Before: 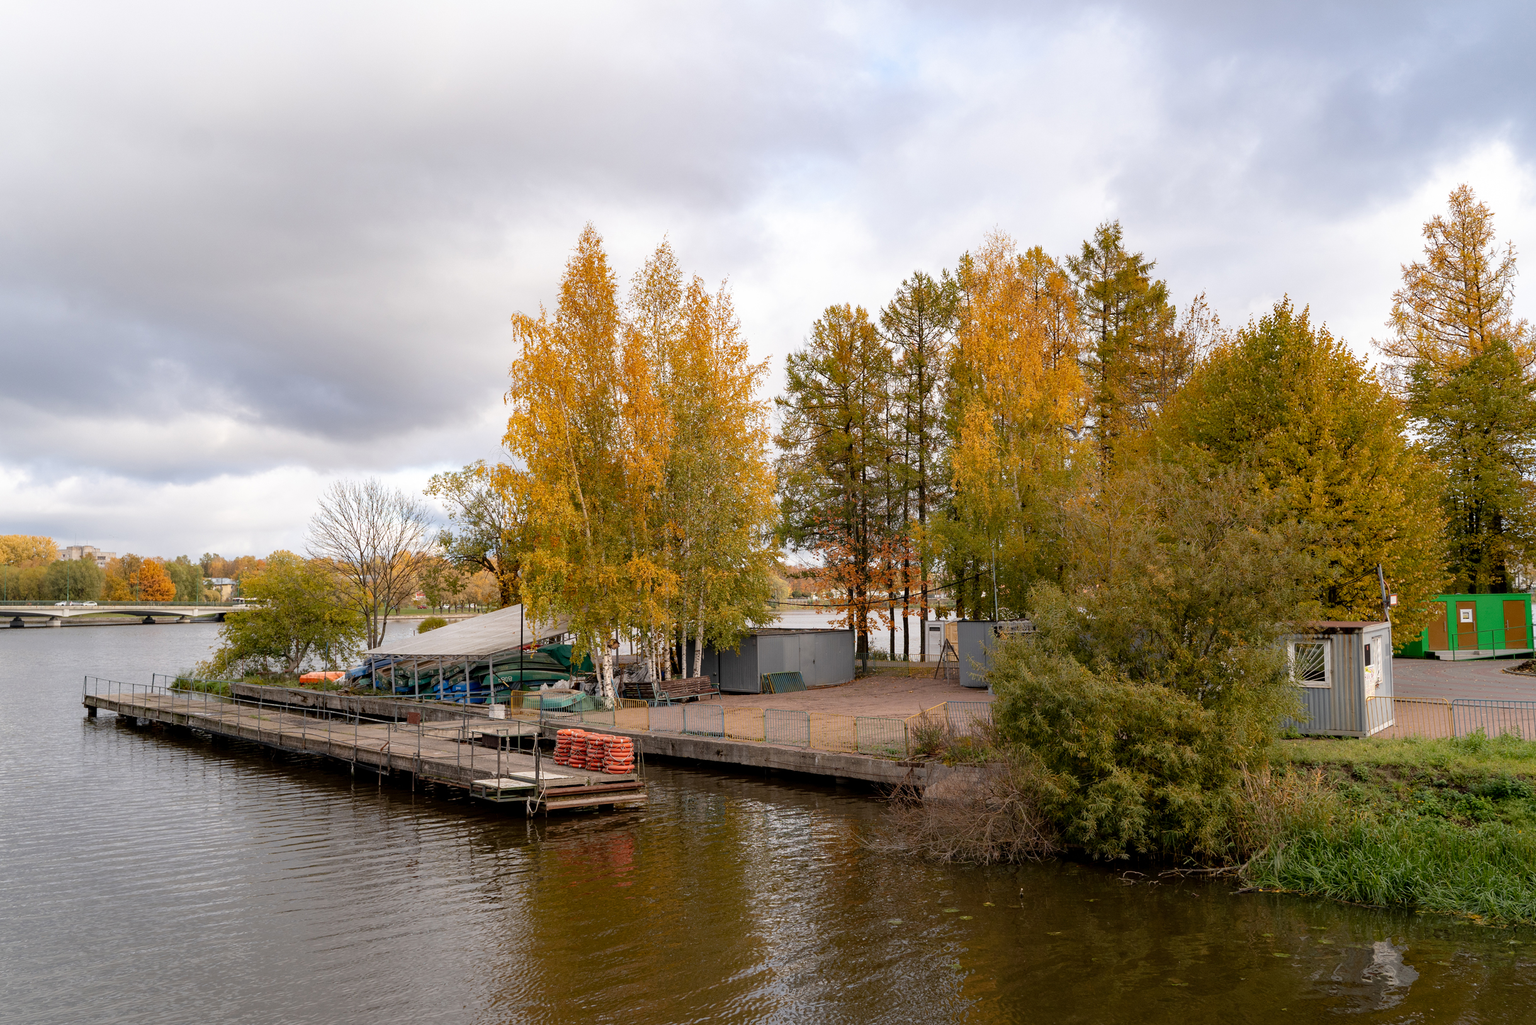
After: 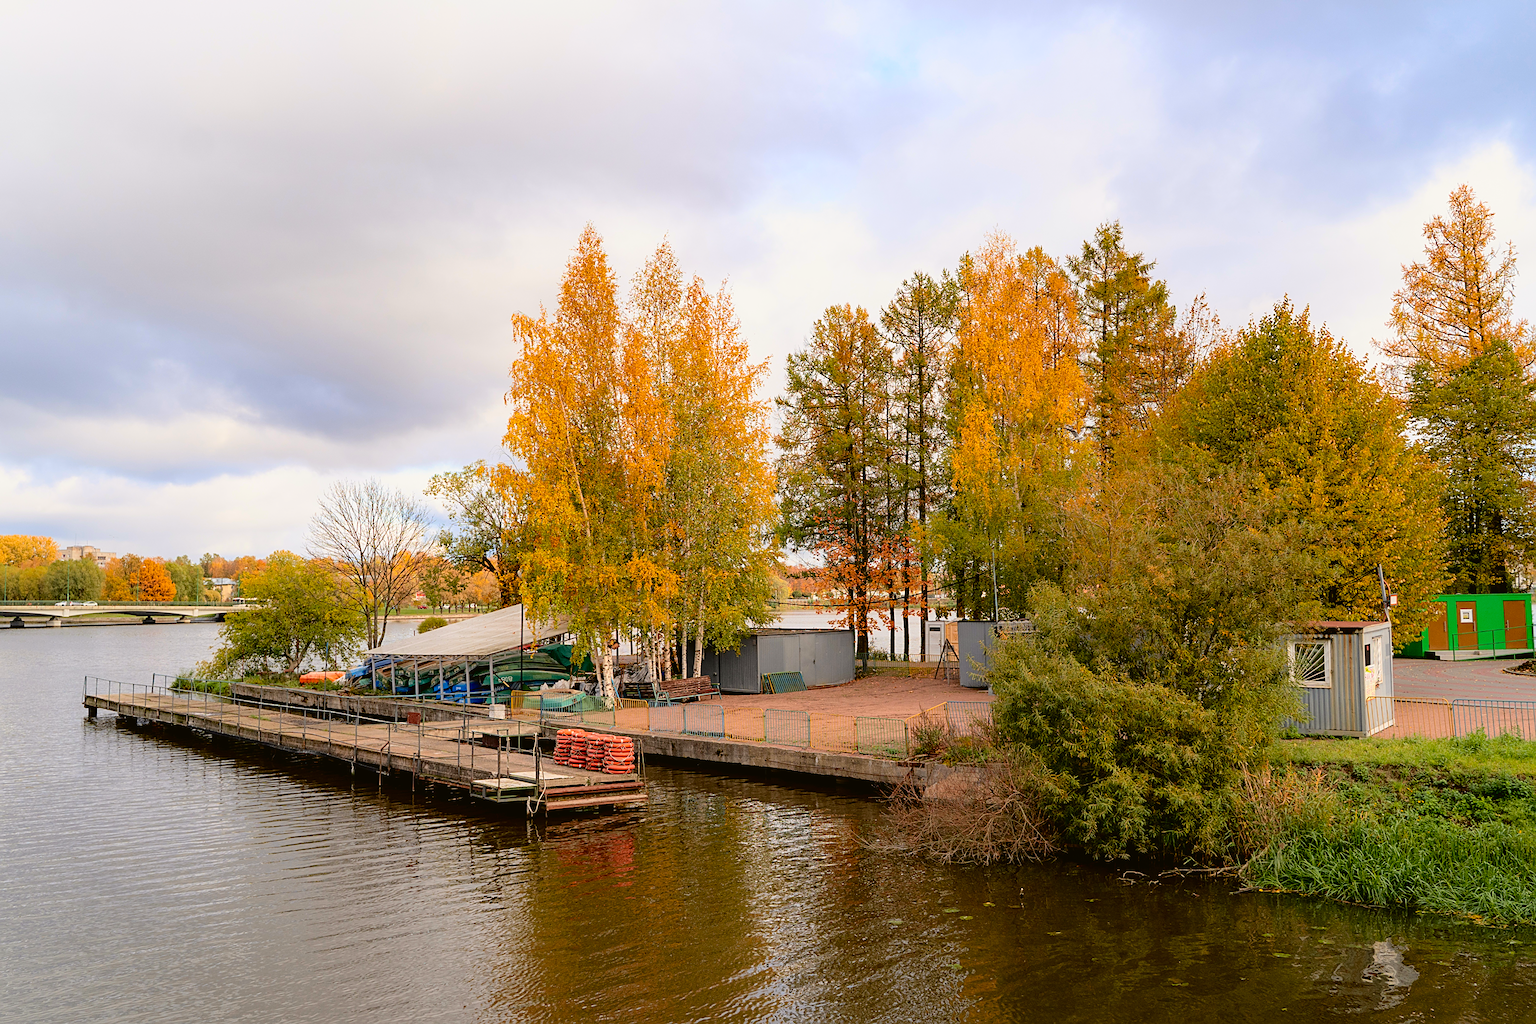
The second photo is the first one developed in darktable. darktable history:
color balance rgb: perceptual saturation grading › global saturation 25%, global vibrance 20%
sharpen: on, module defaults
tone curve: curves: ch0 [(0, 0.021) (0.049, 0.044) (0.152, 0.14) (0.328, 0.377) (0.473, 0.543) (0.641, 0.705) (0.868, 0.887) (1, 0.969)]; ch1 [(0, 0) (0.322, 0.328) (0.43, 0.425) (0.474, 0.466) (0.502, 0.503) (0.522, 0.526) (0.564, 0.591) (0.602, 0.632) (0.677, 0.701) (0.859, 0.885) (1, 1)]; ch2 [(0, 0) (0.33, 0.301) (0.447, 0.44) (0.487, 0.496) (0.502, 0.516) (0.535, 0.554) (0.565, 0.598) (0.618, 0.629) (1, 1)], color space Lab, independent channels, preserve colors none
